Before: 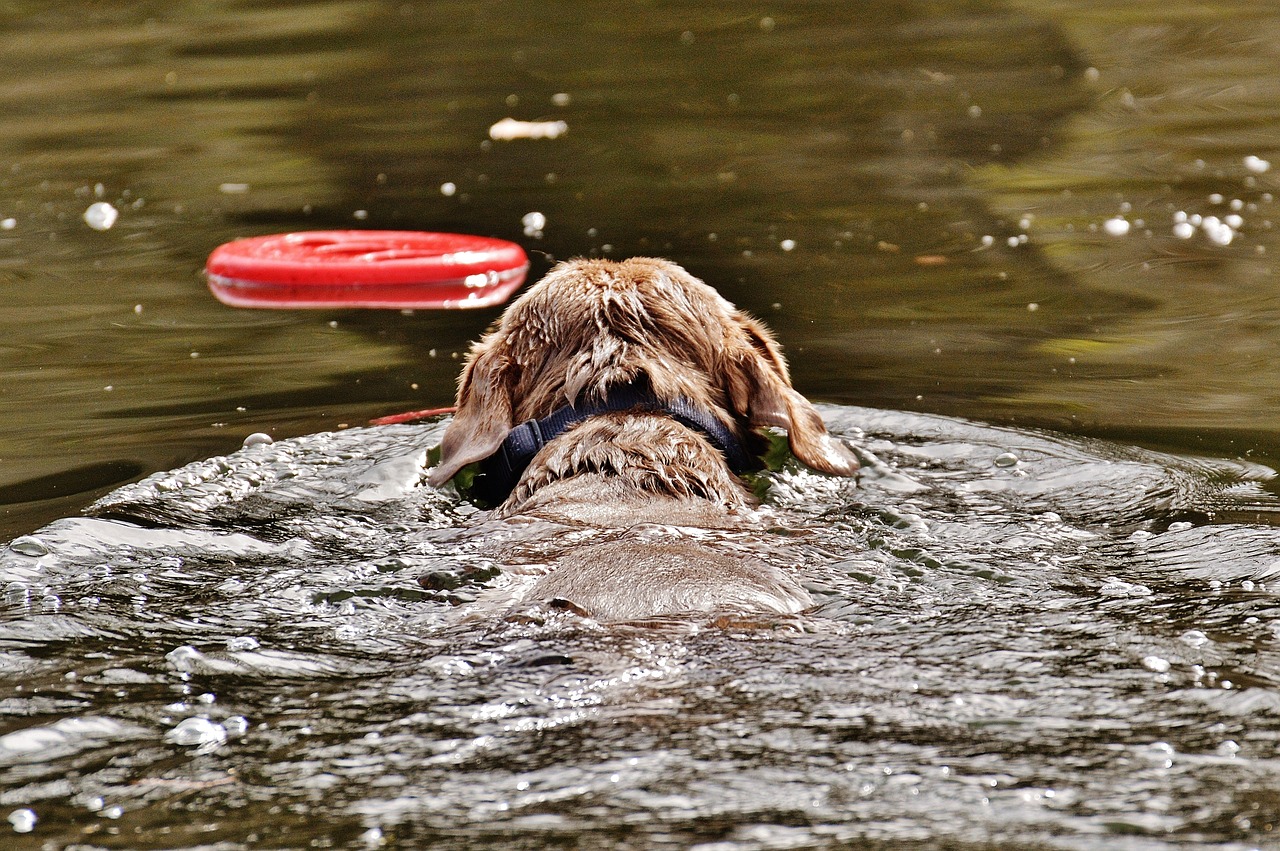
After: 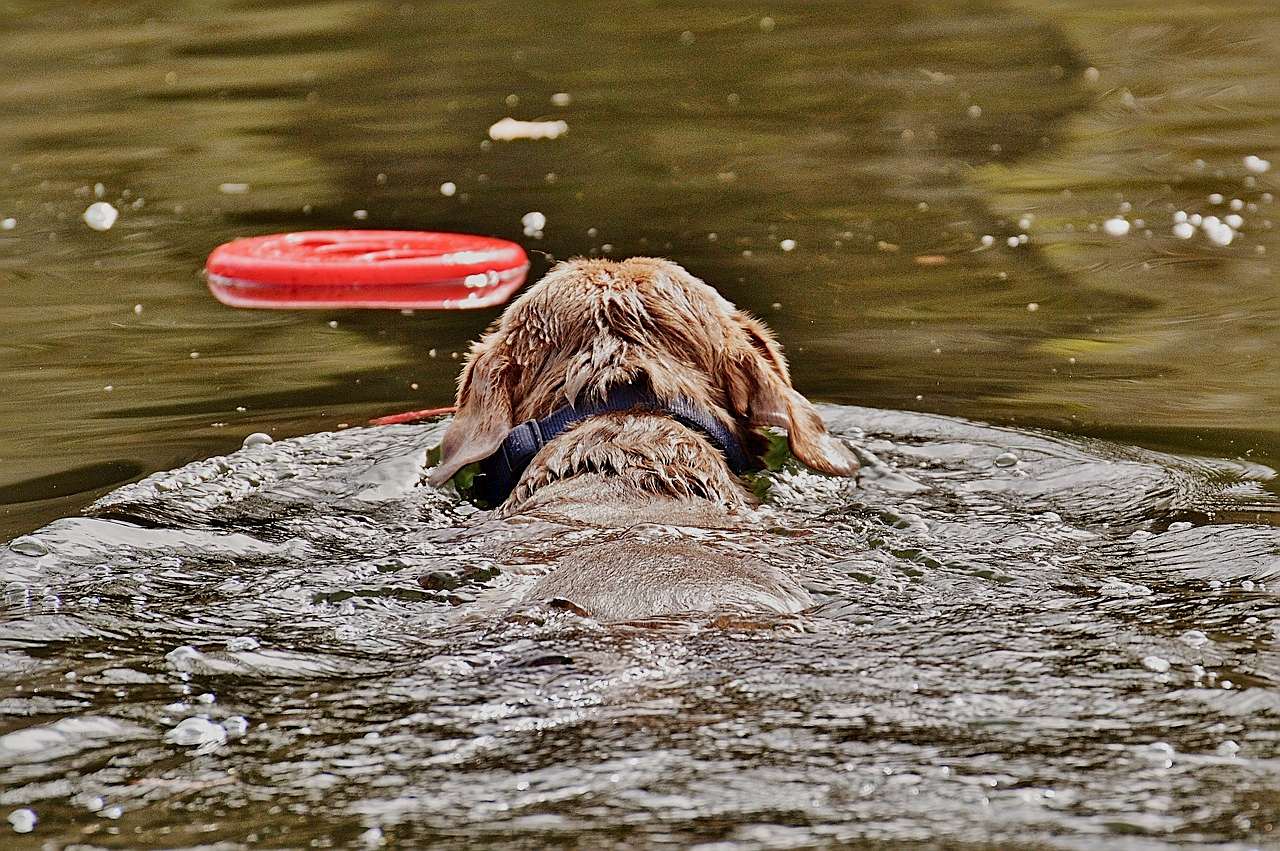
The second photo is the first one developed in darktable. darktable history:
color balance rgb: contrast -30%
local contrast: mode bilateral grid, contrast 25, coarseness 47, detail 151%, midtone range 0.2
sharpen: on, module defaults
